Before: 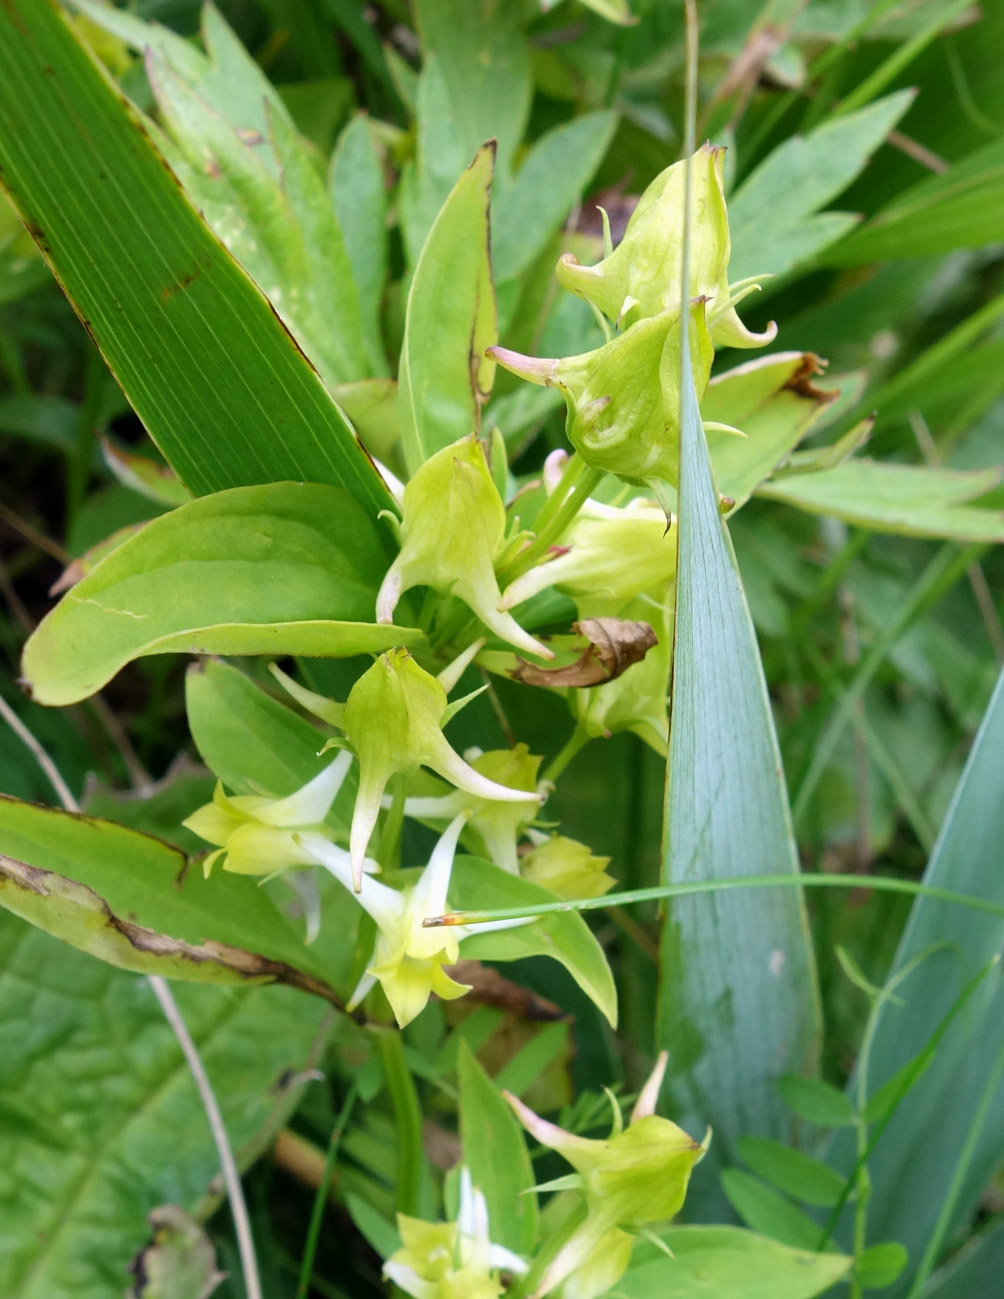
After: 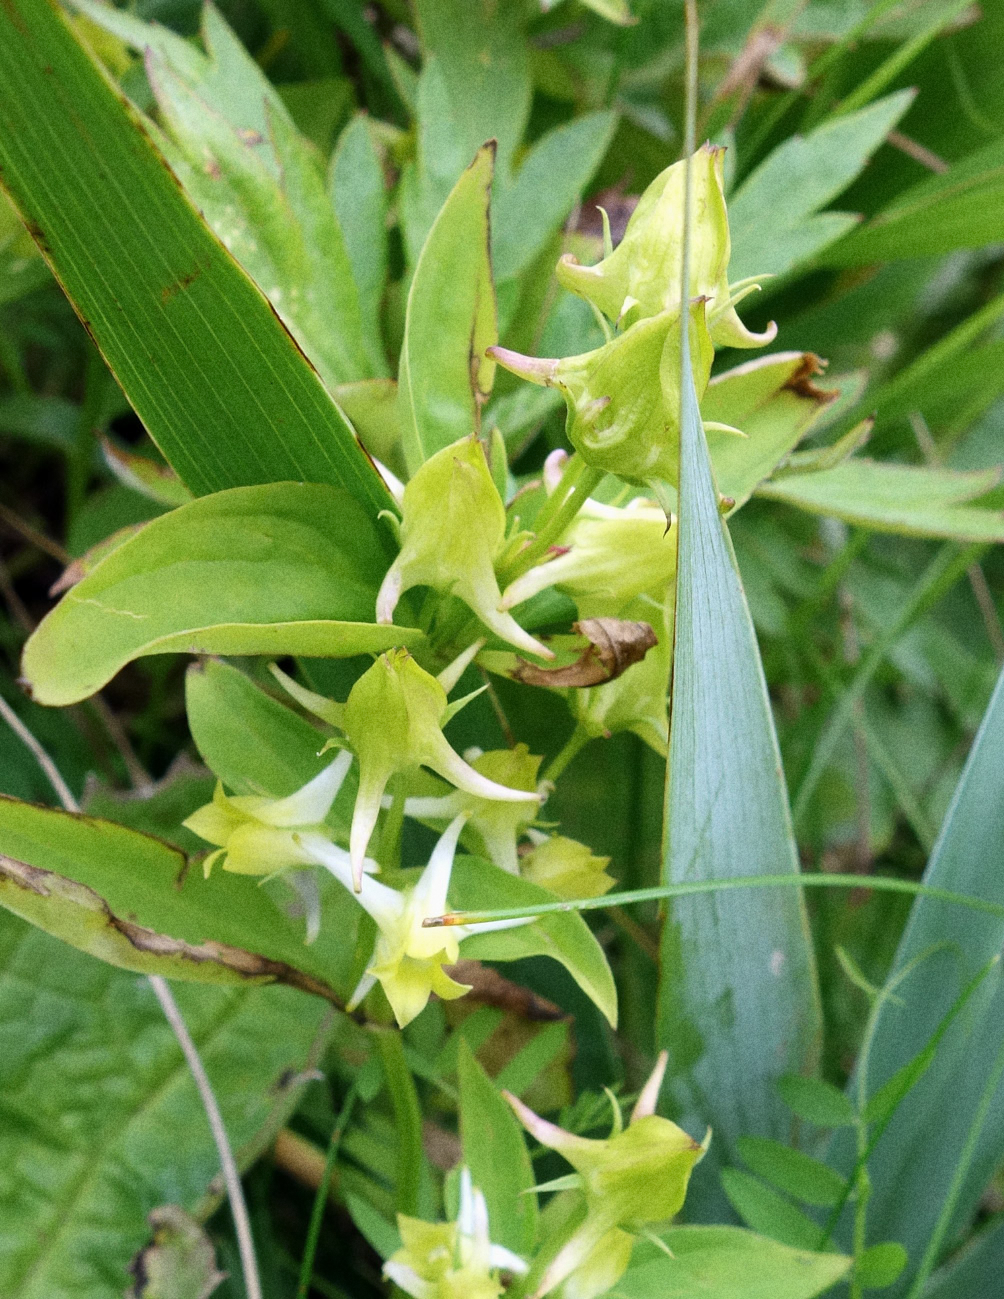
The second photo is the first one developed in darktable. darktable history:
contrast brightness saturation: saturation -0.05
grain: coarseness 22.88 ISO
